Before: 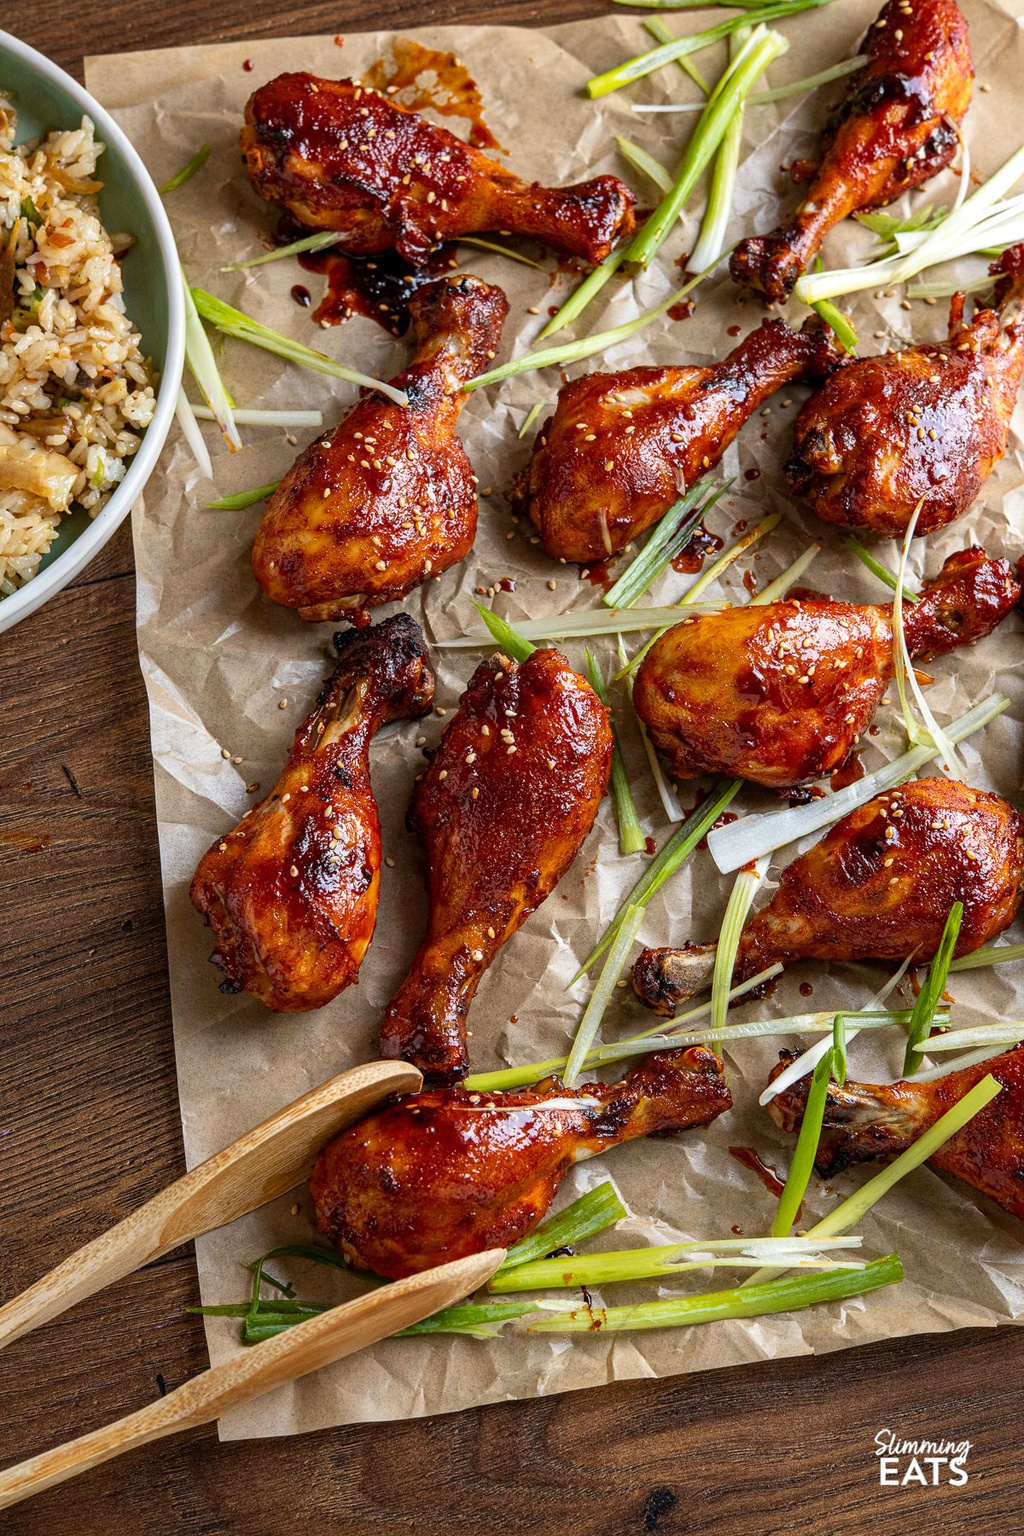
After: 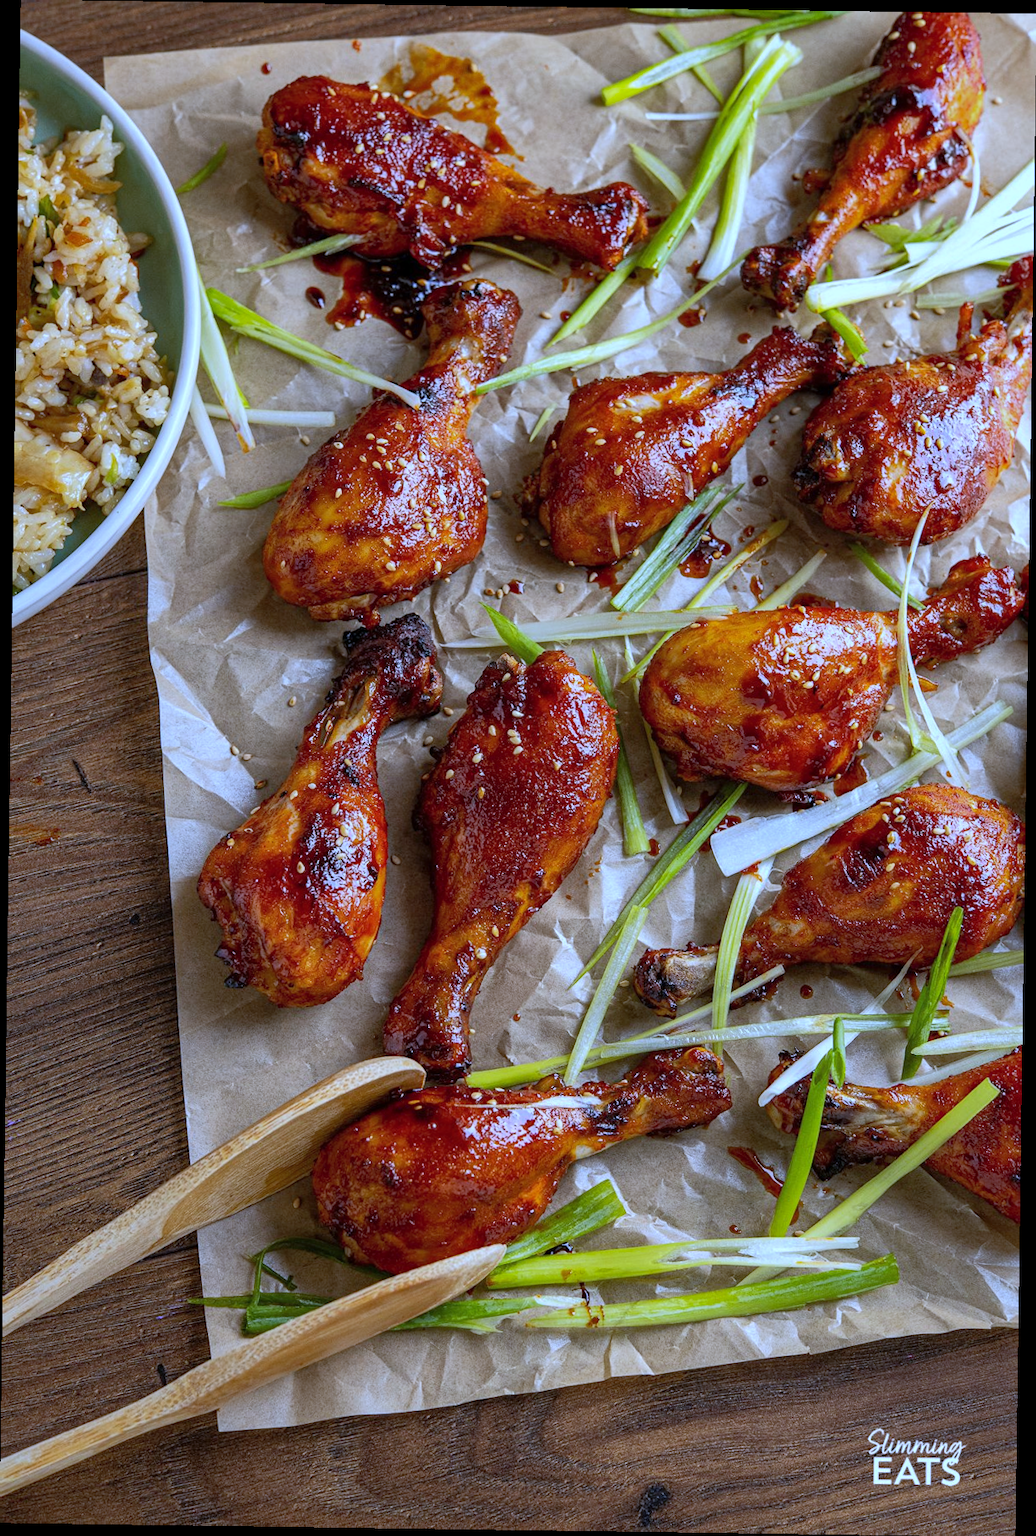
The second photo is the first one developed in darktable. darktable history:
white balance: red 0.871, blue 1.249
shadows and highlights: on, module defaults
rotate and perspective: rotation 0.8°, automatic cropping off
